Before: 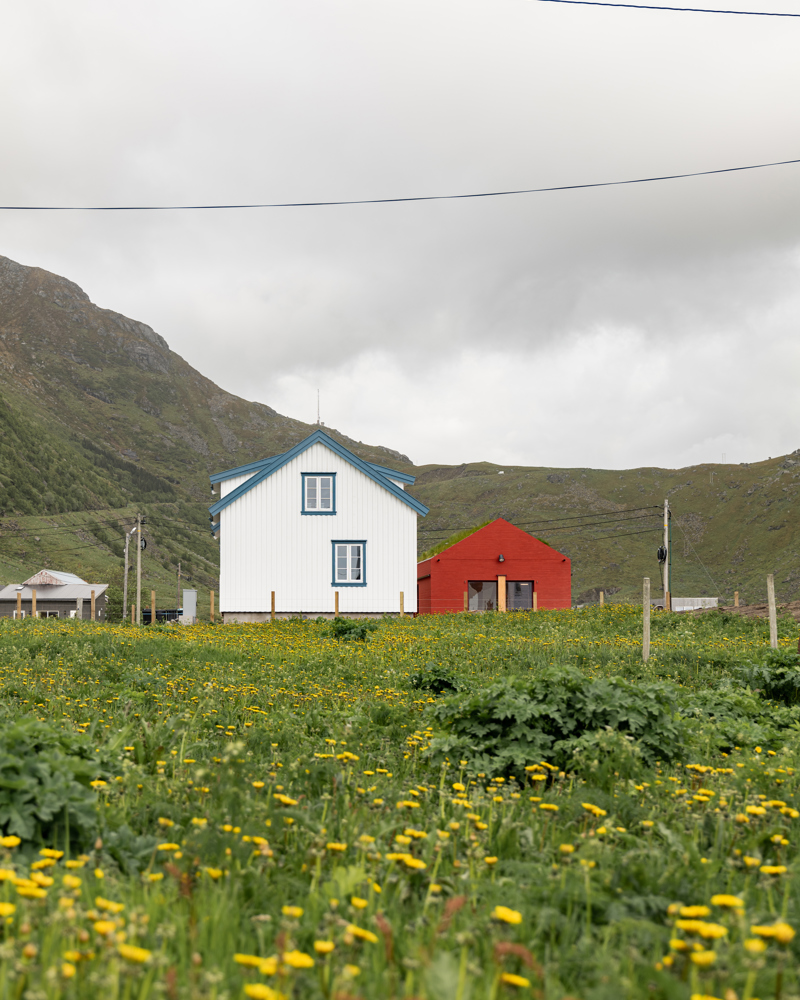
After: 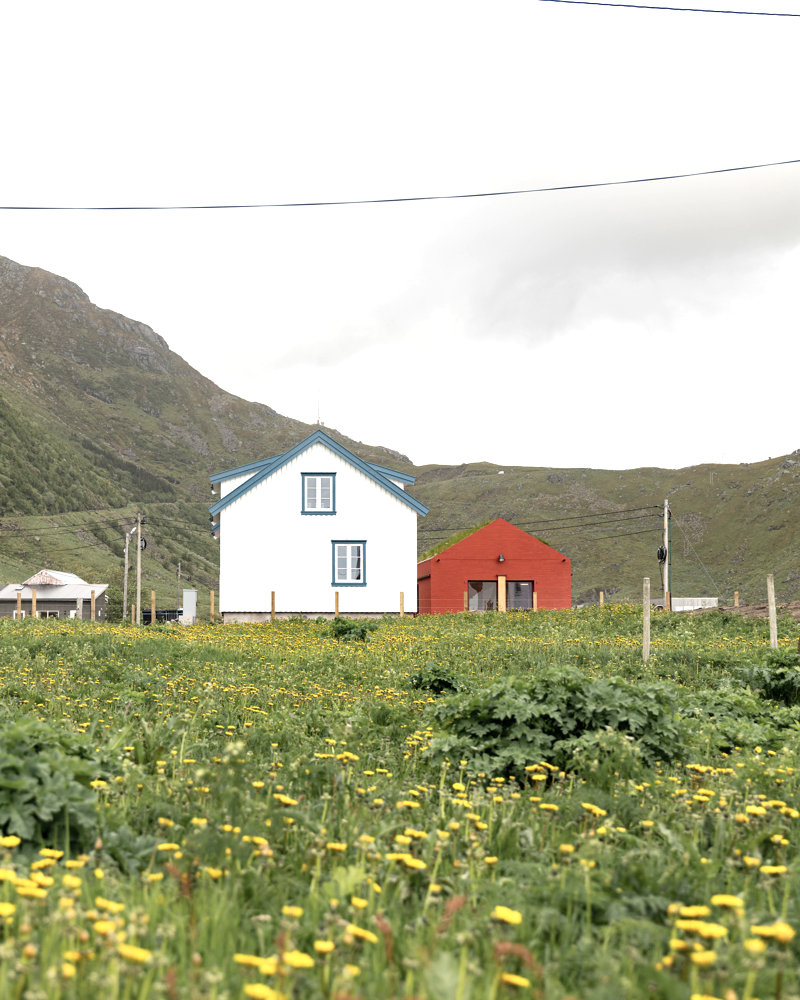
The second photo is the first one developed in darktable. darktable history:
exposure: exposure 0.6 EV, compensate highlight preservation false
color correction: saturation 0.8
